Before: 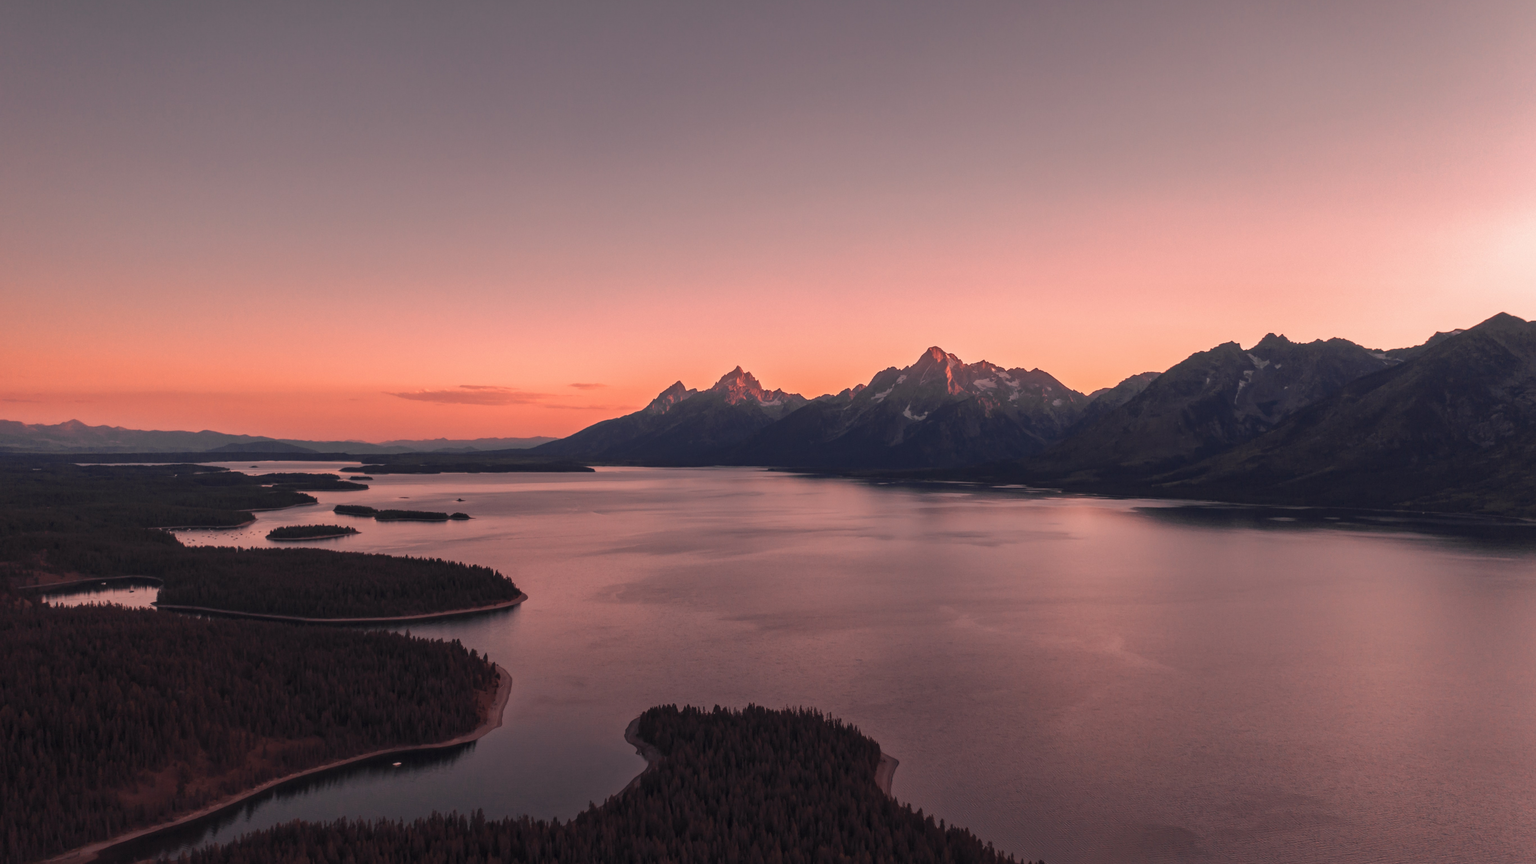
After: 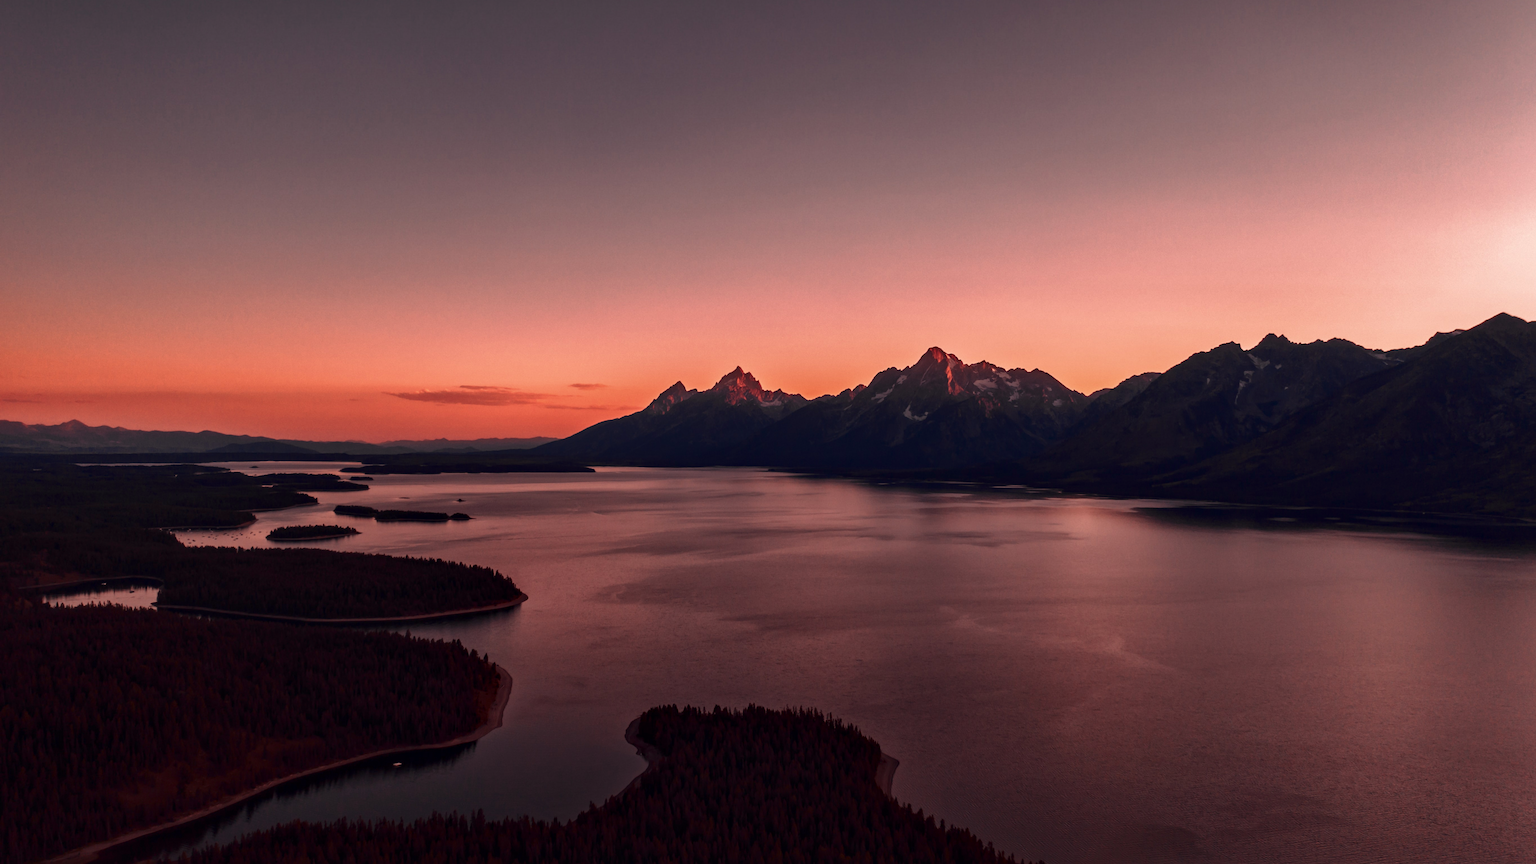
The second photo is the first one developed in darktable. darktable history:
local contrast: mode bilateral grid, contrast 19, coarseness 49, detail 119%, midtone range 0.2
contrast brightness saturation: contrast 0.133, brightness -0.244, saturation 0.146
